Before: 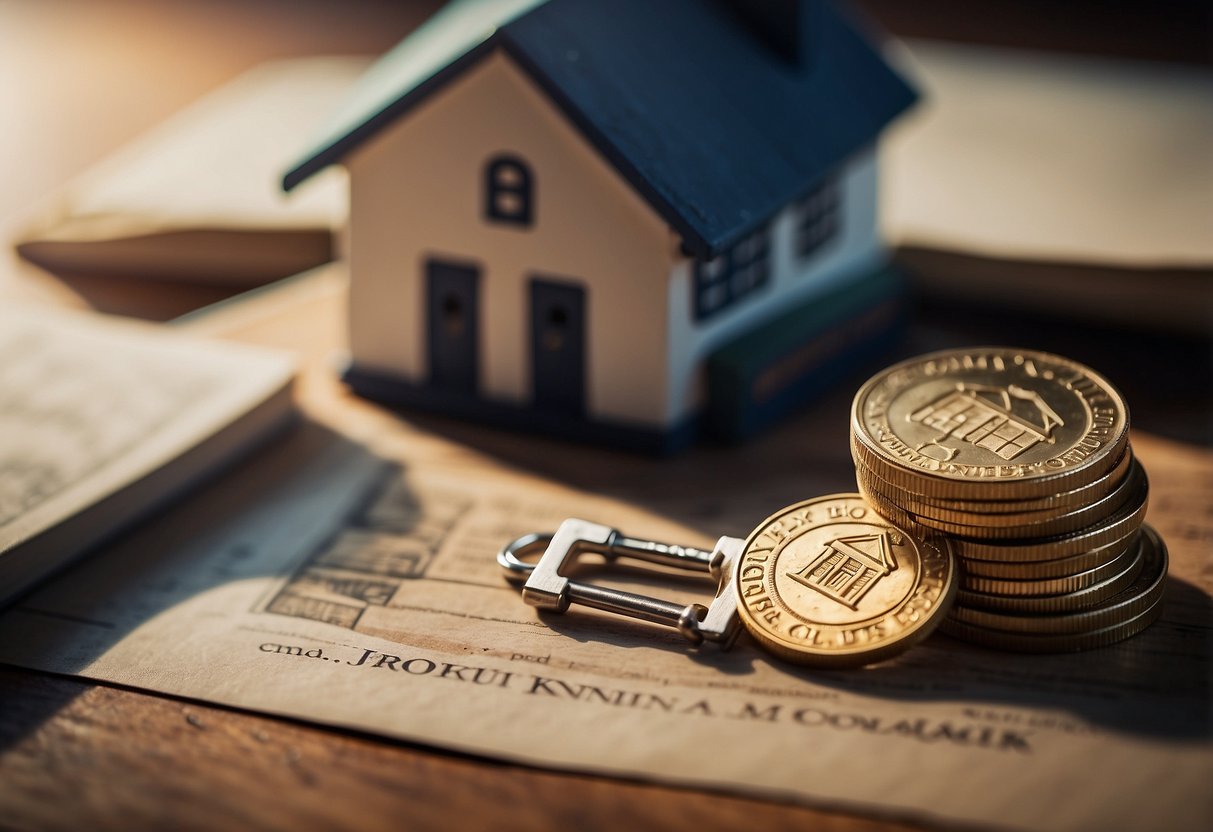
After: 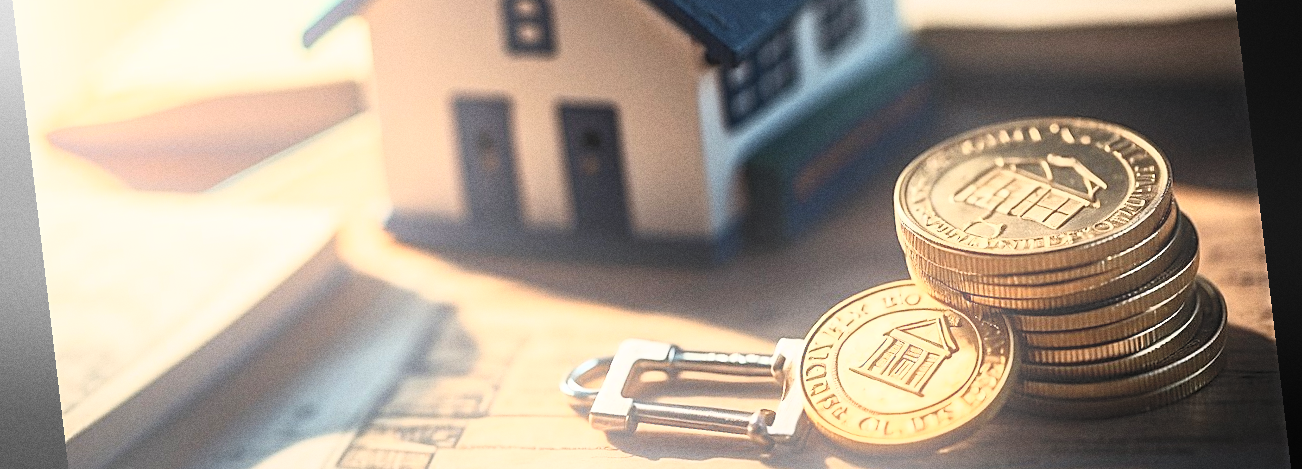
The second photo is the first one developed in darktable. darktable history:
exposure: exposure 0.02 EV, compensate highlight preservation false
contrast brightness saturation: contrast 0.39, brightness 0.53
crop and rotate: top 26.056%, bottom 25.543%
grain: strength 26%
bloom: on, module defaults
white balance: emerald 1
sharpen: on, module defaults
rotate and perspective: rotation -6.83°, automatic cropping off
